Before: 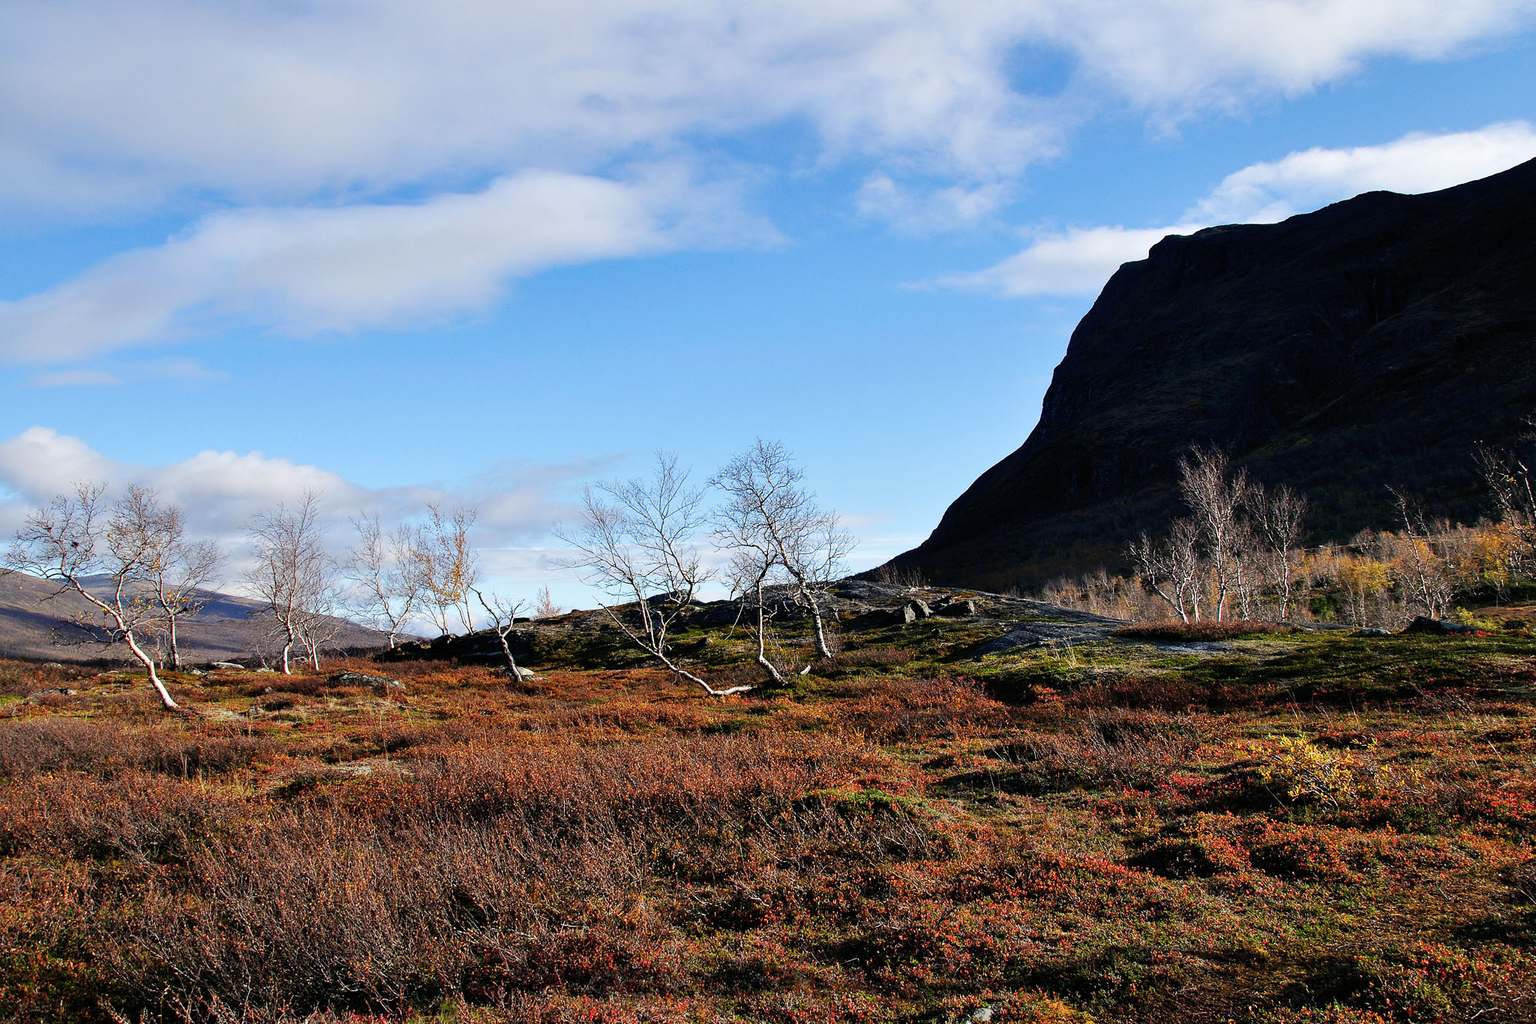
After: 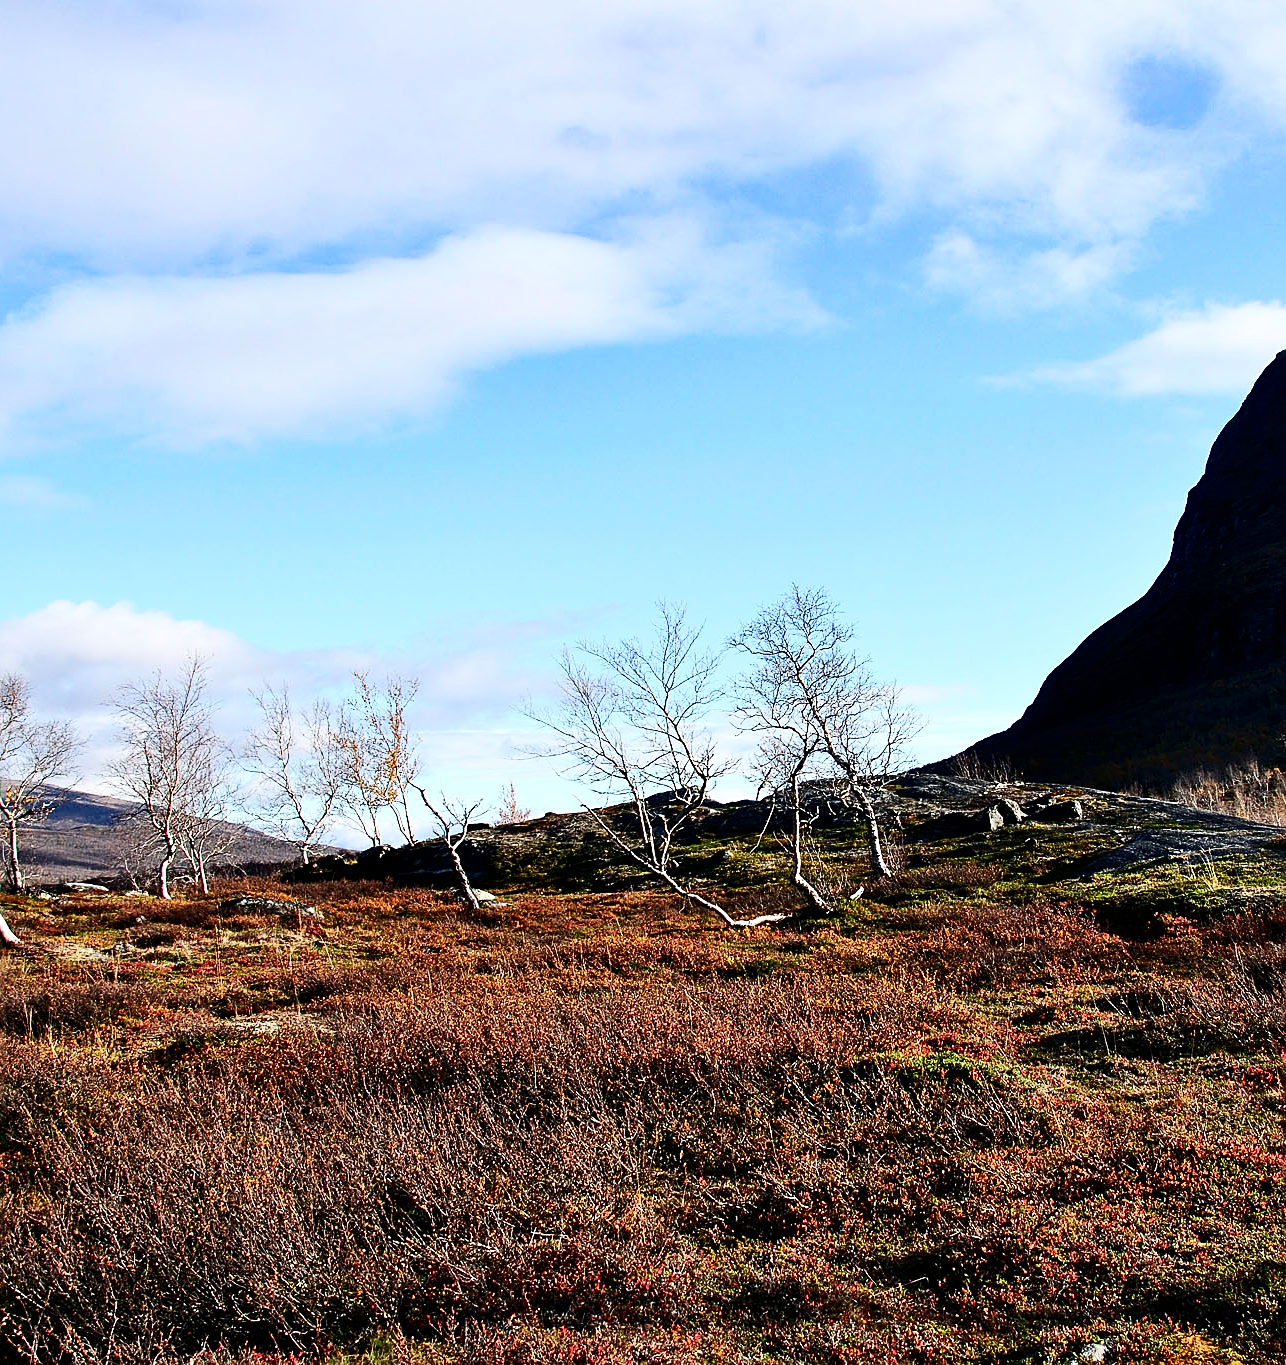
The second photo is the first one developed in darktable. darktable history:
contrast brightness saturation: contrast 0.28
crop: left 10.644%, right 26.528%
sharpen: on, module defaults
exposure: black level correction 0.001, exposure 0.191 EV, compensate highlight preservation false
